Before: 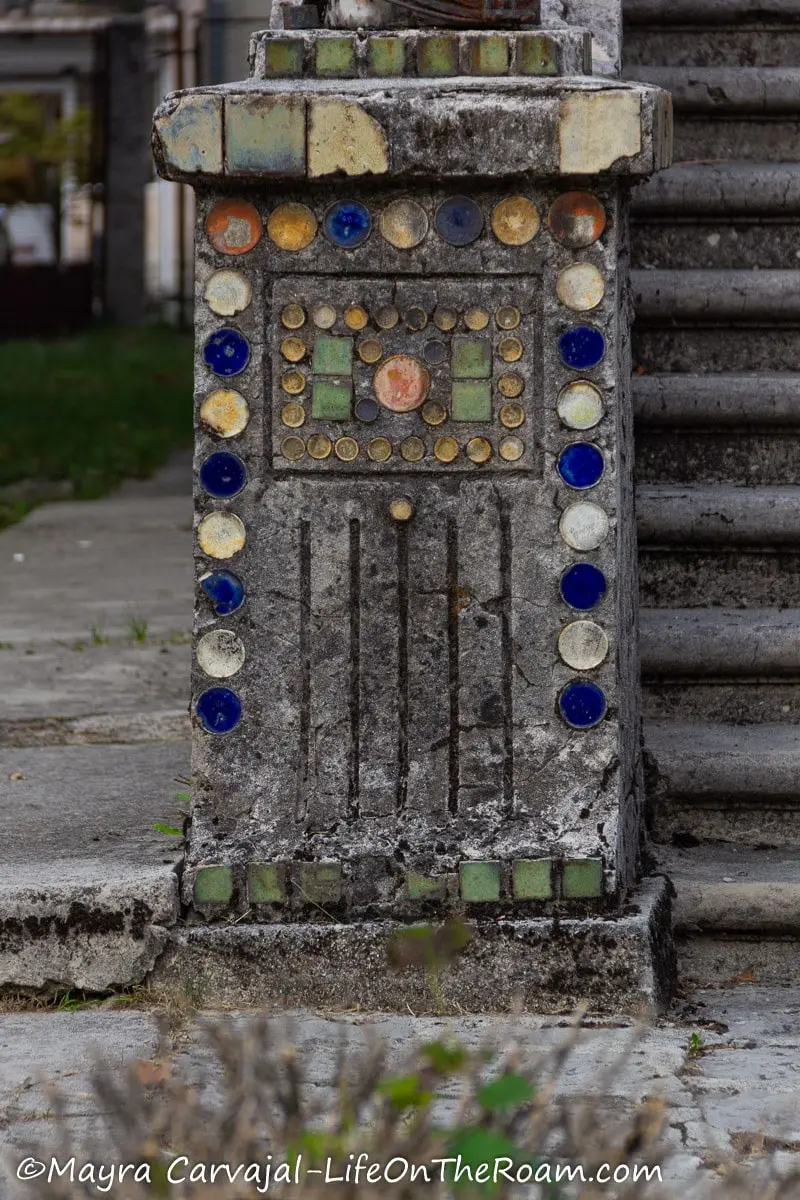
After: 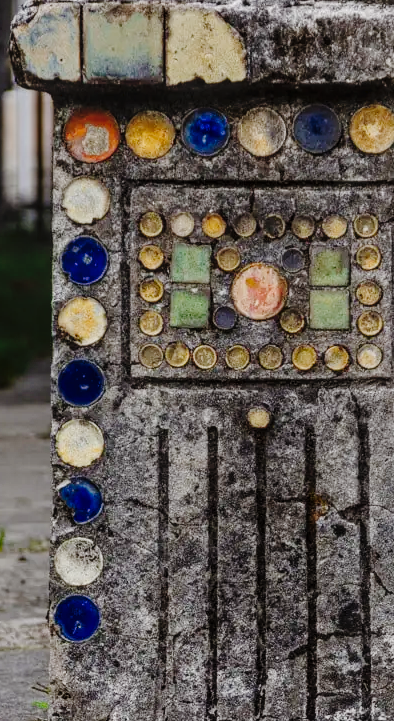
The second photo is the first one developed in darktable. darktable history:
tone curve: curves: ch0 [(0, 0) (0.003, 0.031) (0.011, 0.033) (0.025, 0.038) (0.044, 0.049) (0.069, 0.059) (0.1, 0.071) (0.136, 0.093) (0.177, 0.142) (0.224, 0.204) (0.277, 0.292) (0.335, 0.387) (0.399, 0.484) (0.468, 0.567) (0.543, 0.643) (0.623, 0.712) (0.709, 0.776) (0.801, 0.837) (0.898, 0.903) (1, 1)], preserve colors none
local contrast: on, module defaults
crop: left 17.835%, top 7.675%, right 32.881%, bottom 32.213%
